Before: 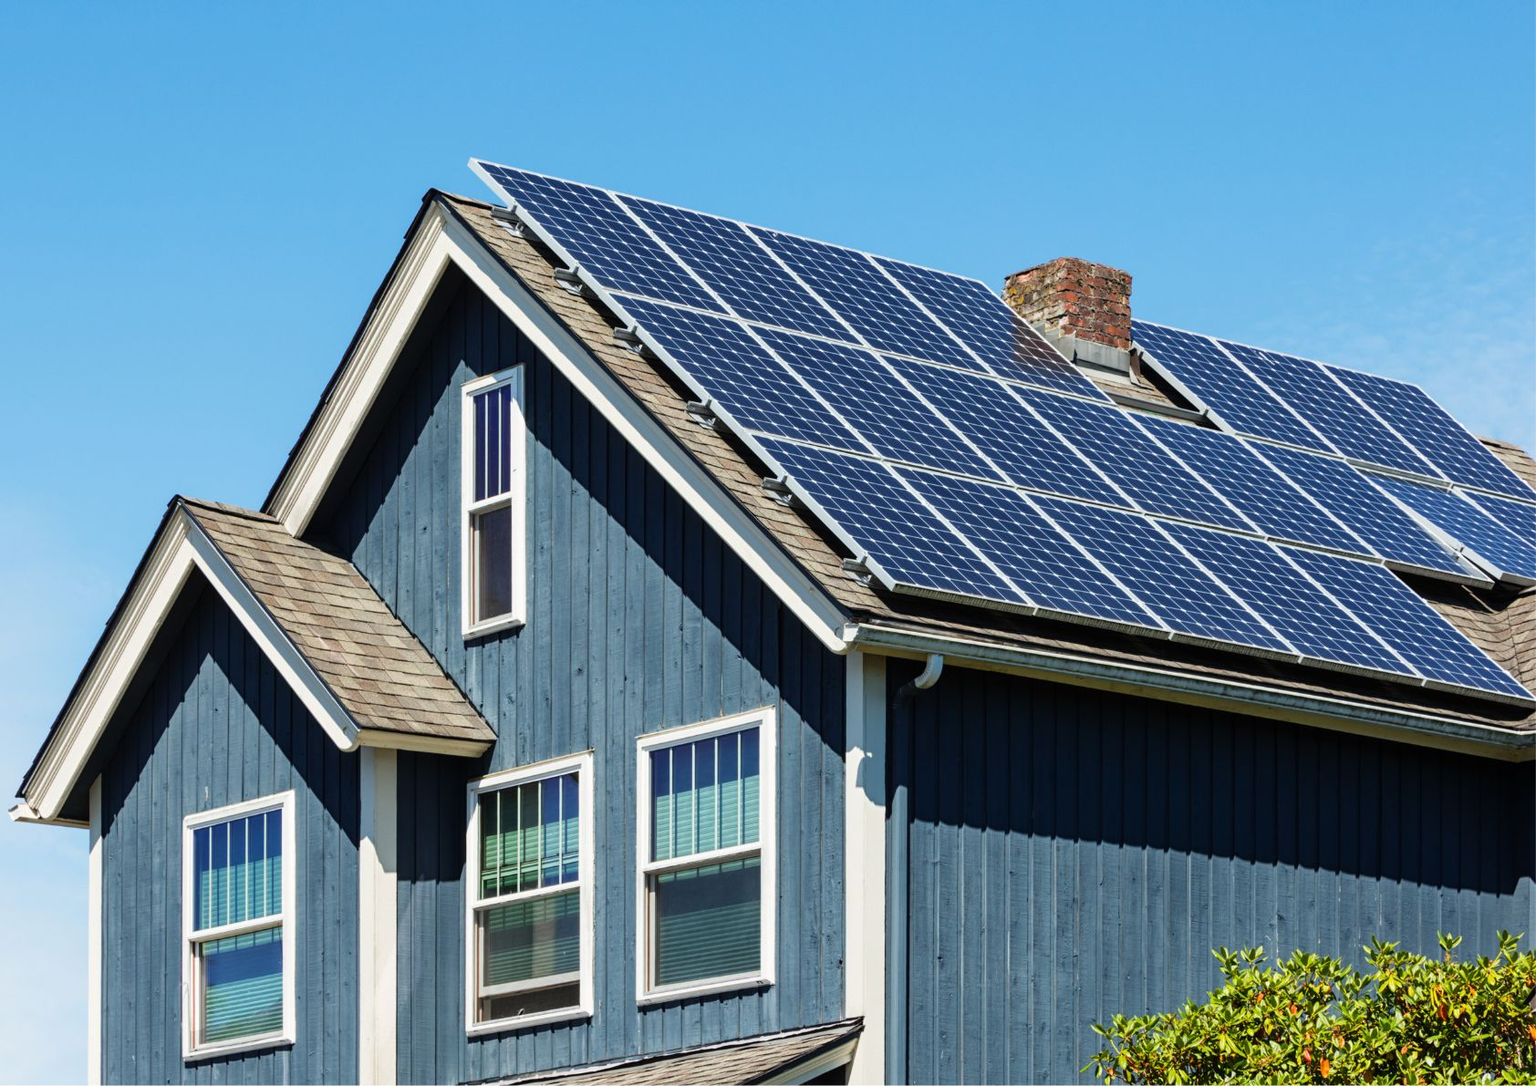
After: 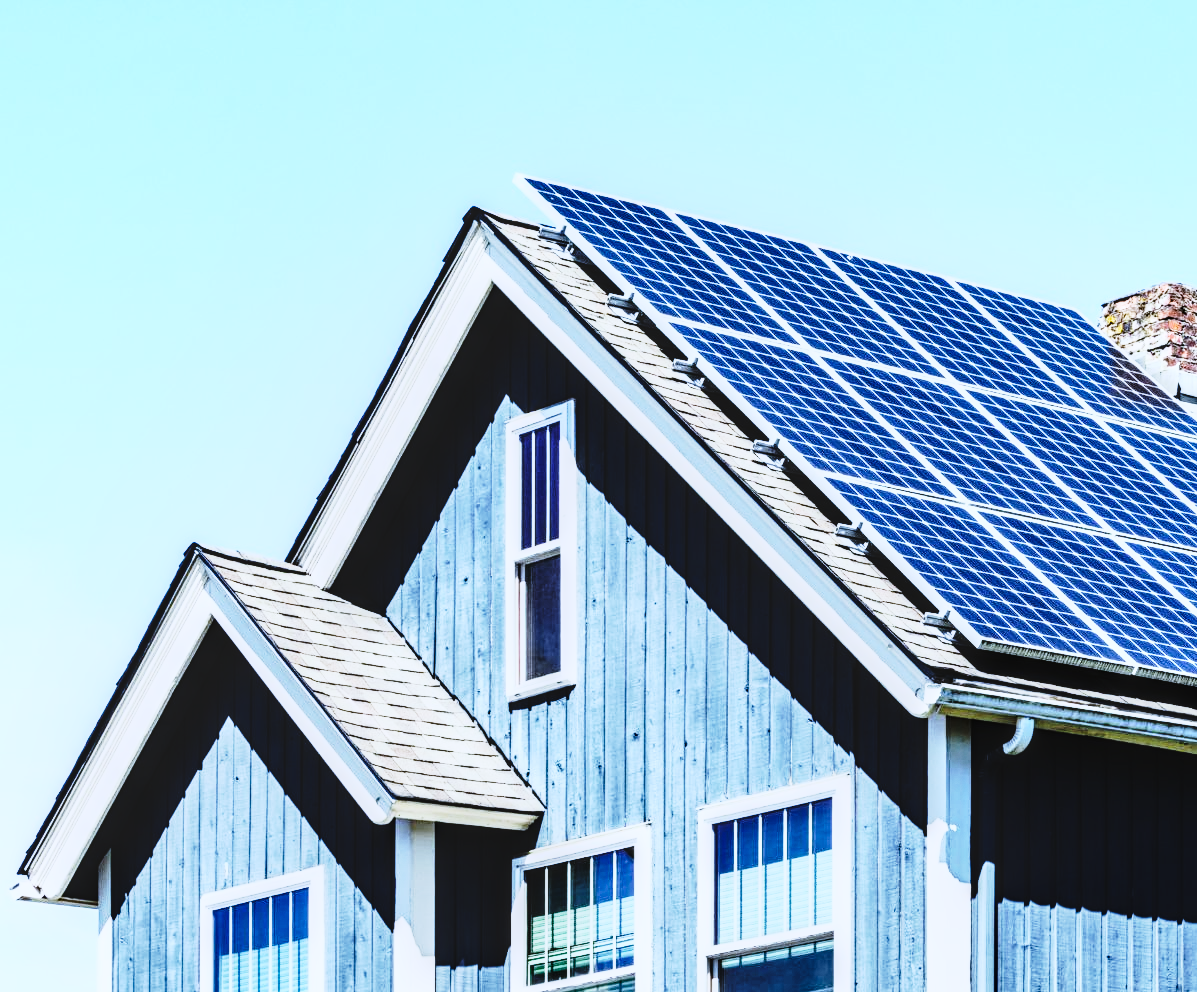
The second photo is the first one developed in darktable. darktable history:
local contrast: on, module defaults
base curve: curves: ch0 [(0, 0) (0.028, 0.03) (0.121, 0.232) (0.46, 0.748) (0.859, 0.968) (1, 1)], preserve colors none
rgb curve: curves: ch0 [(0, 0) (0.21, 0.15) (0.24, 0.21) (0.5, 0.75) (0.75, 0.96) (0.89, 0.99) (1, 1)]; ch1 [(0, 0.02) (0.21, 0.13) (0.25, 0.2) (0.5, 0.67) (0.75, 0.9) (0.89, 0.97) (1, 1)]; ch2 [(0, 0.02) (0.21, 0.13) (0.25, 0.2) (0.5, 0.67) (0.75, 0.9) (0.89, 0.97) (1, 1)], compensate middle gray true
crop: right 28.885%, bottom 16.626%
shadows and highlights: soften with gaussian
white balance: red 0.871, blue 1.249
